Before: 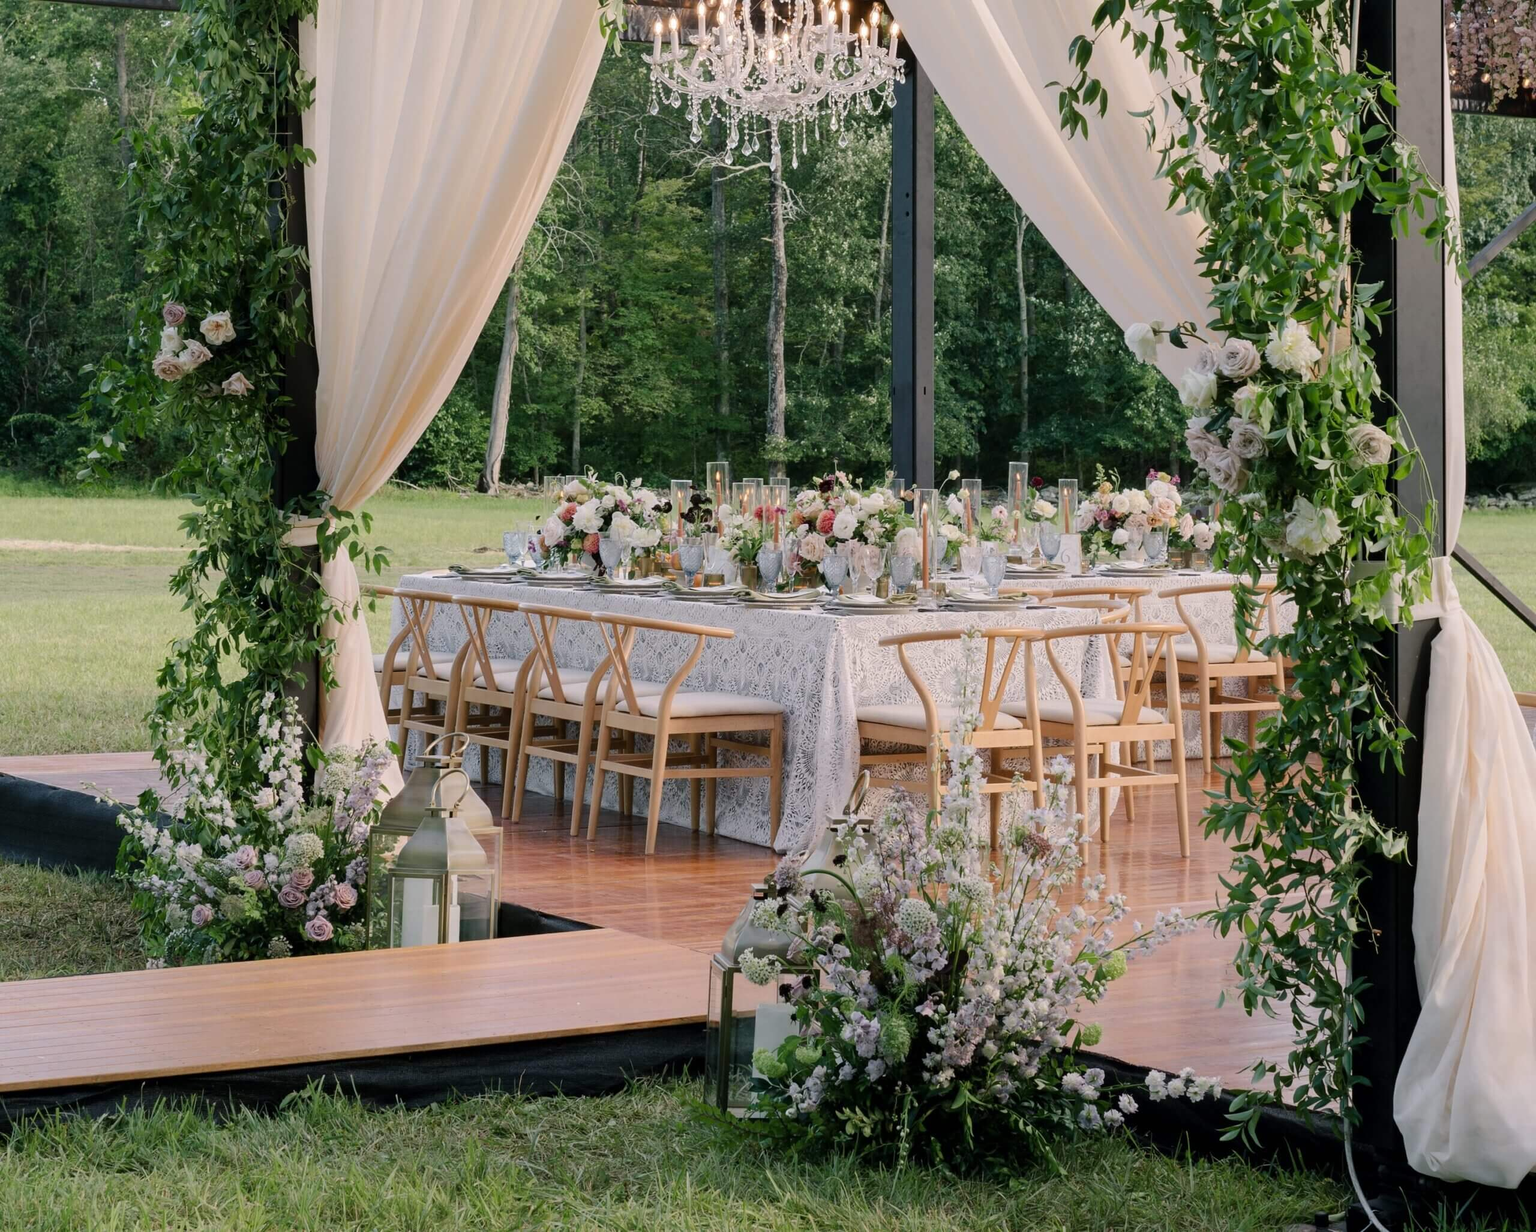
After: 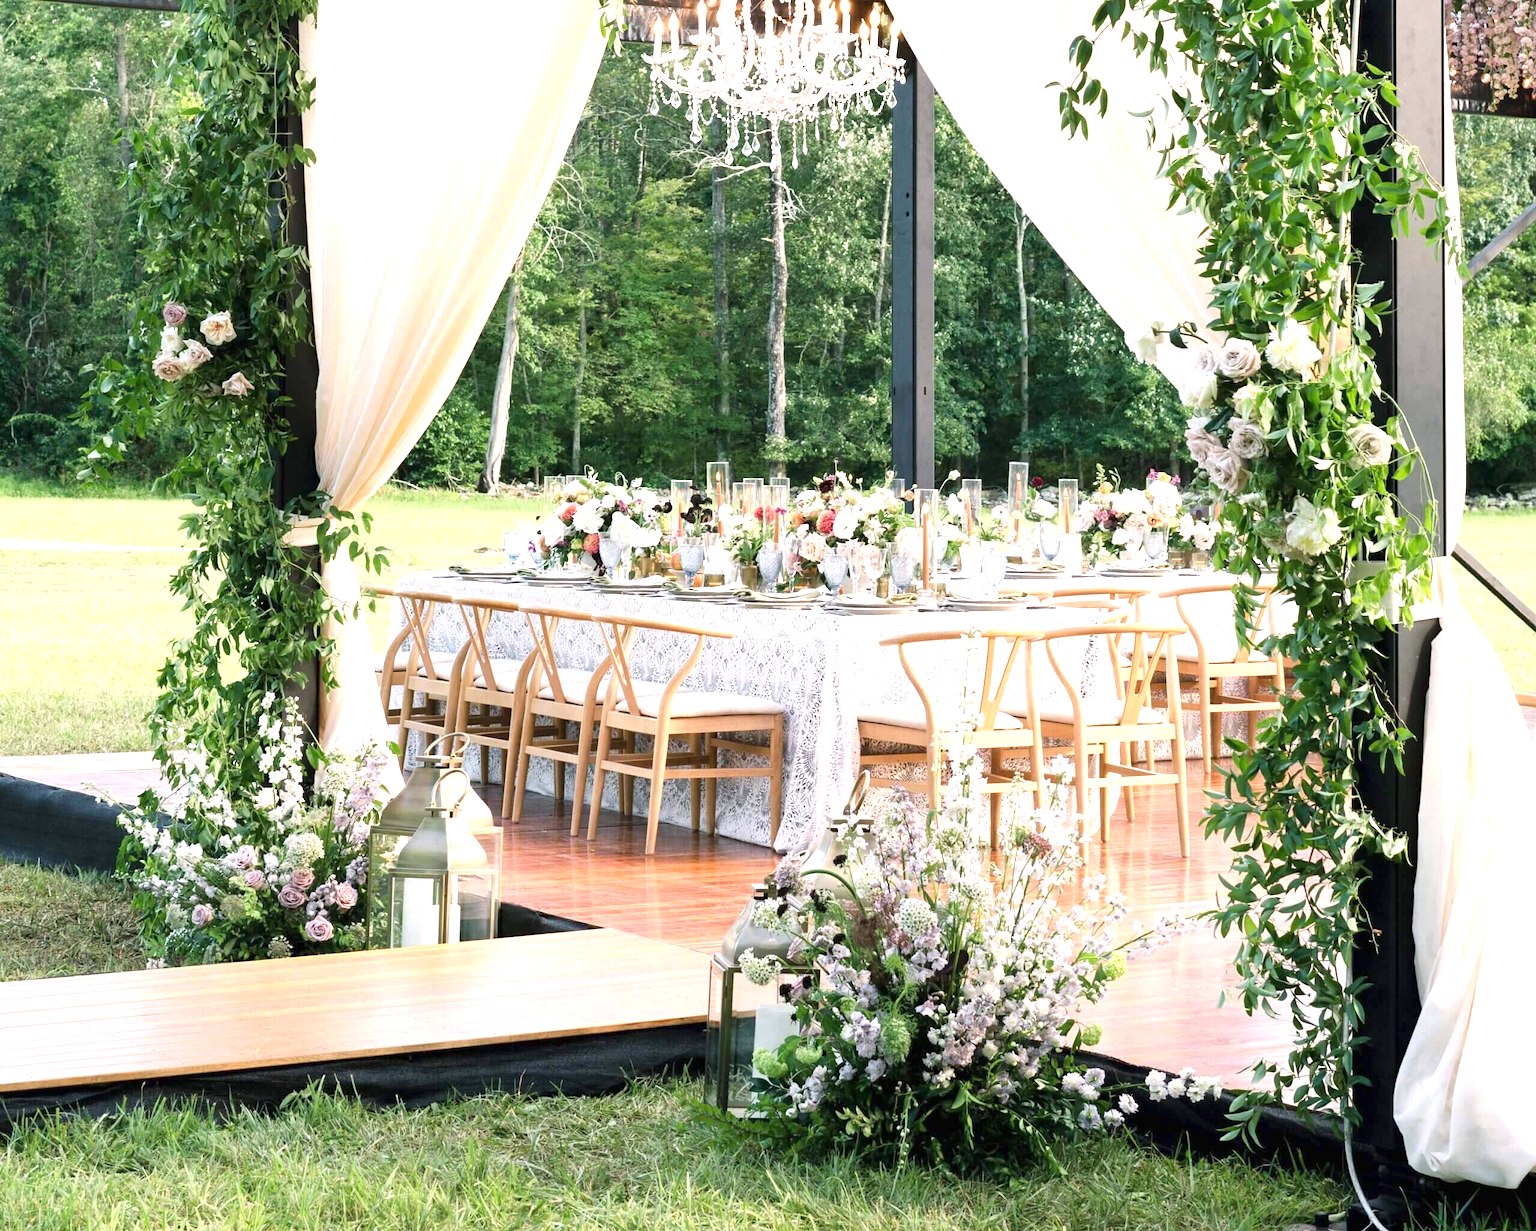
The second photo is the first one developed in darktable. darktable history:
exposure: black level correction 0, exposure 1.4 EV, compensate highlight preservation false
